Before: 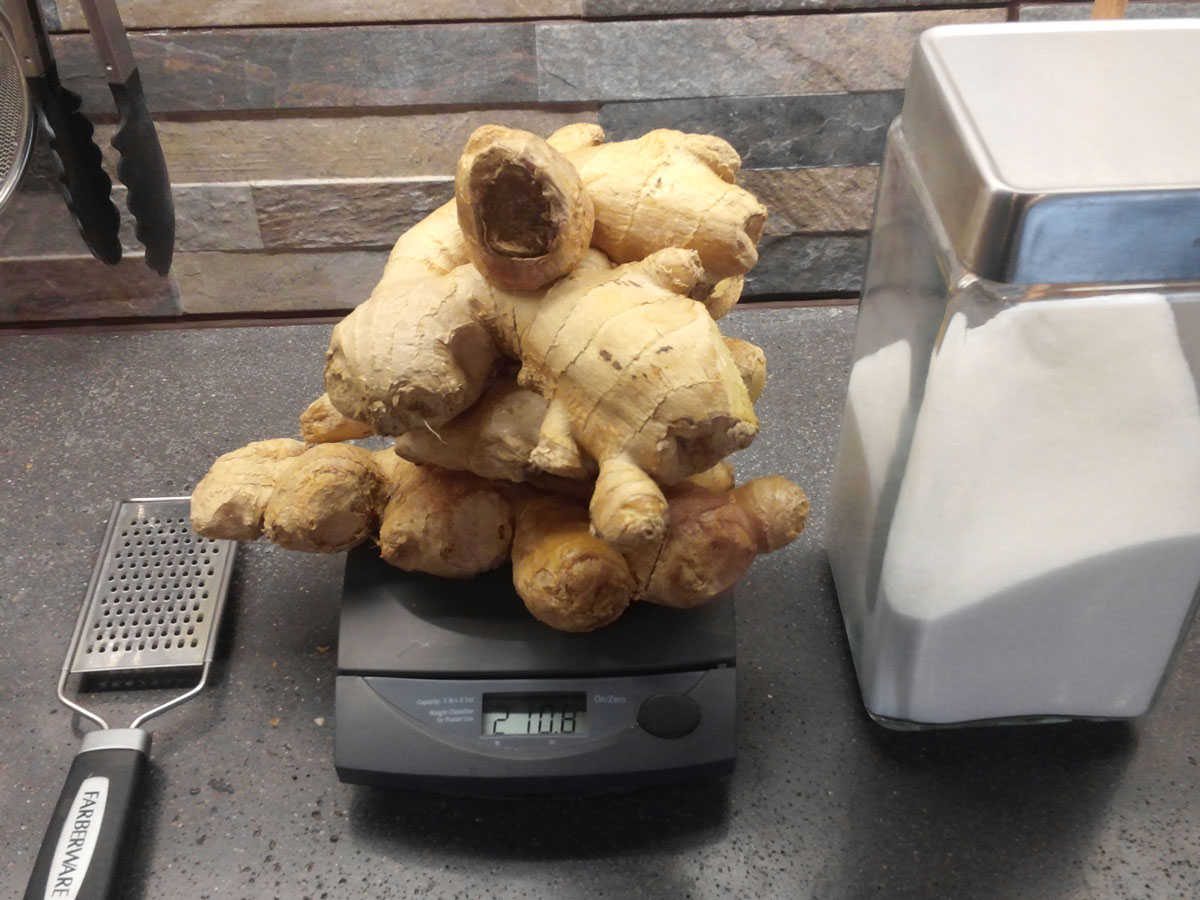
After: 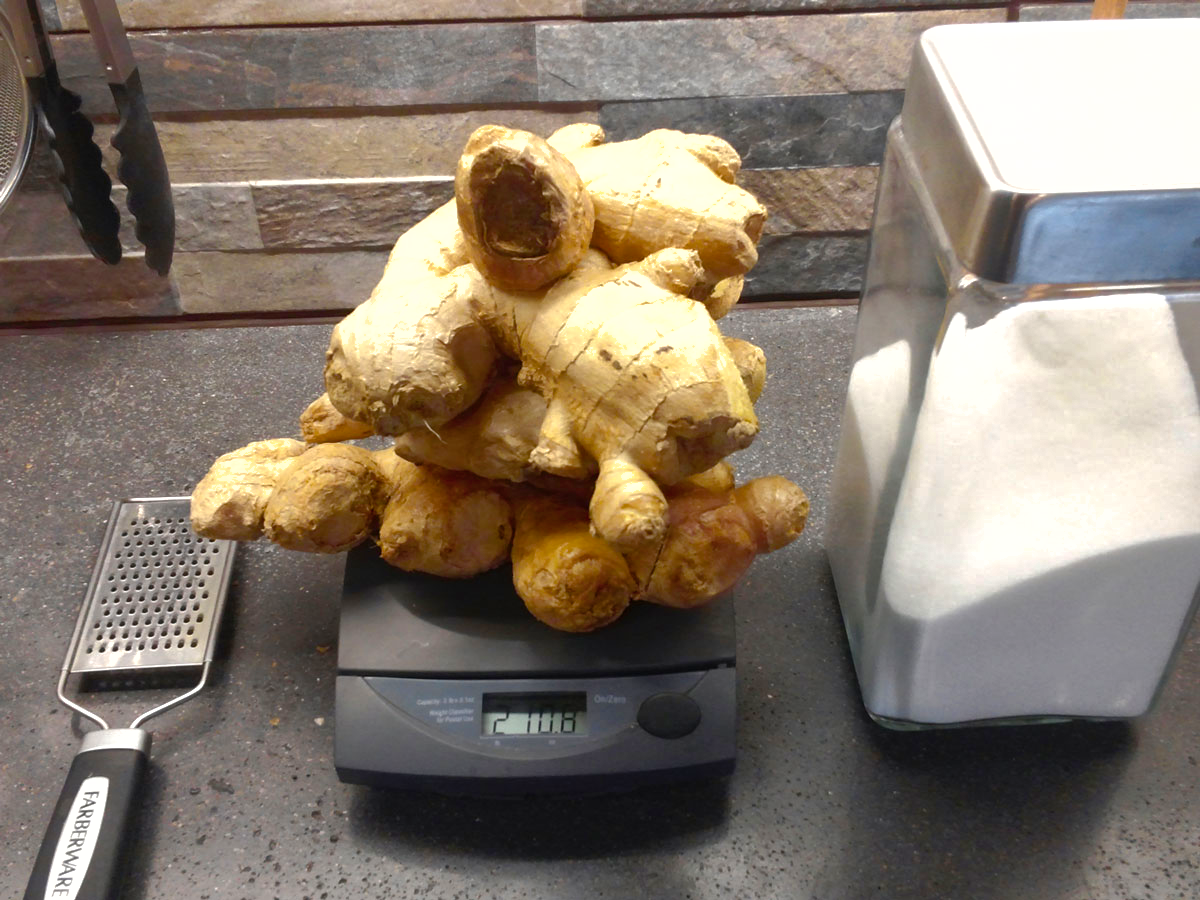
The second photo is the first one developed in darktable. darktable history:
color balance rgb: perceptual saturation grading › global saturation 44.145%, perceptual saturation grading › highlights -49.552%, perceptual saturation grading › shadows 29.951%, perceptual brilliance grading › global brilliance 15.738%, perceptual brilliance grading › shadows -35.831%
shadows and highlights: on, module defaults
